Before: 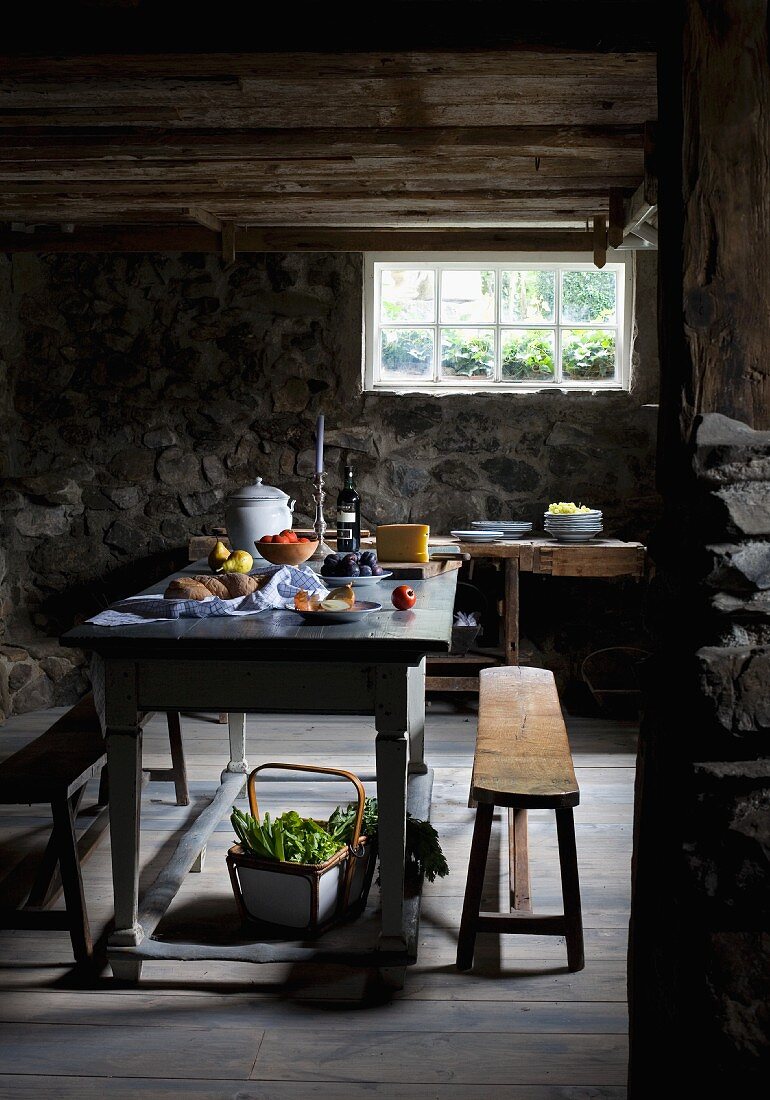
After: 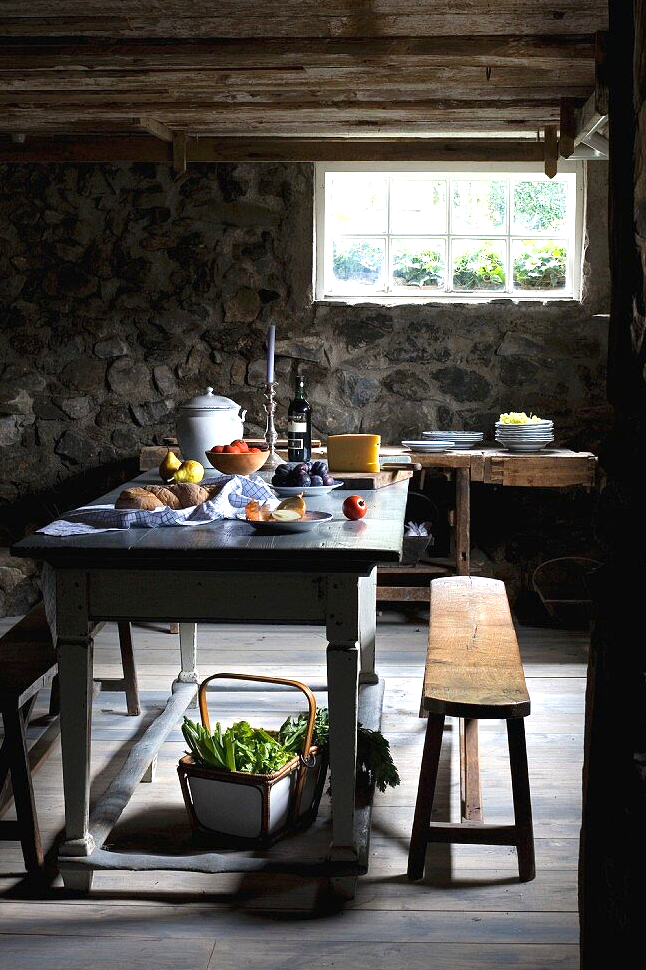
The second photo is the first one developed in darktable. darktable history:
crop: left 6.446%, top 8.188%, right 9.538%, bottom 3.548%
exposure: black level correction 0, exposure 0.7 EV, compensate exposure bias true, compensate highlight preservation false
